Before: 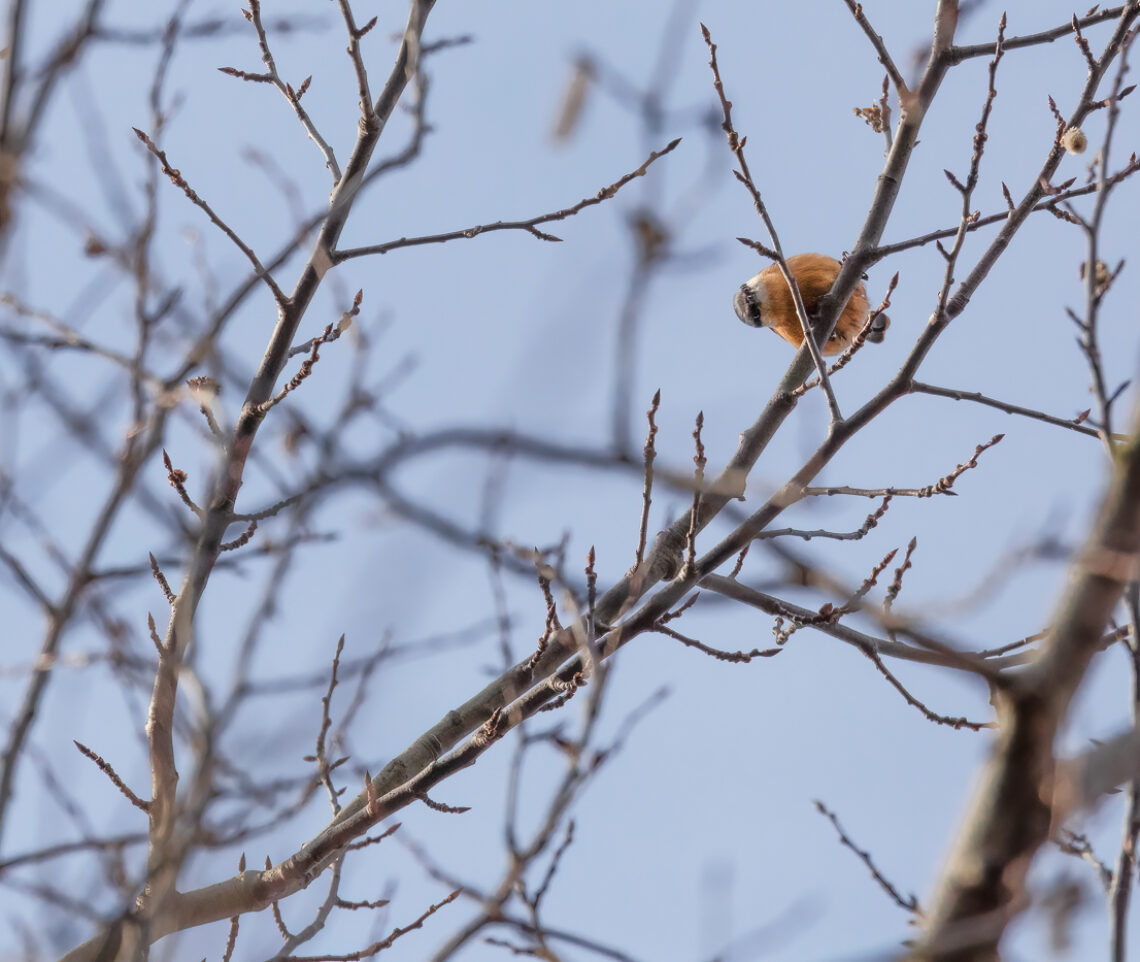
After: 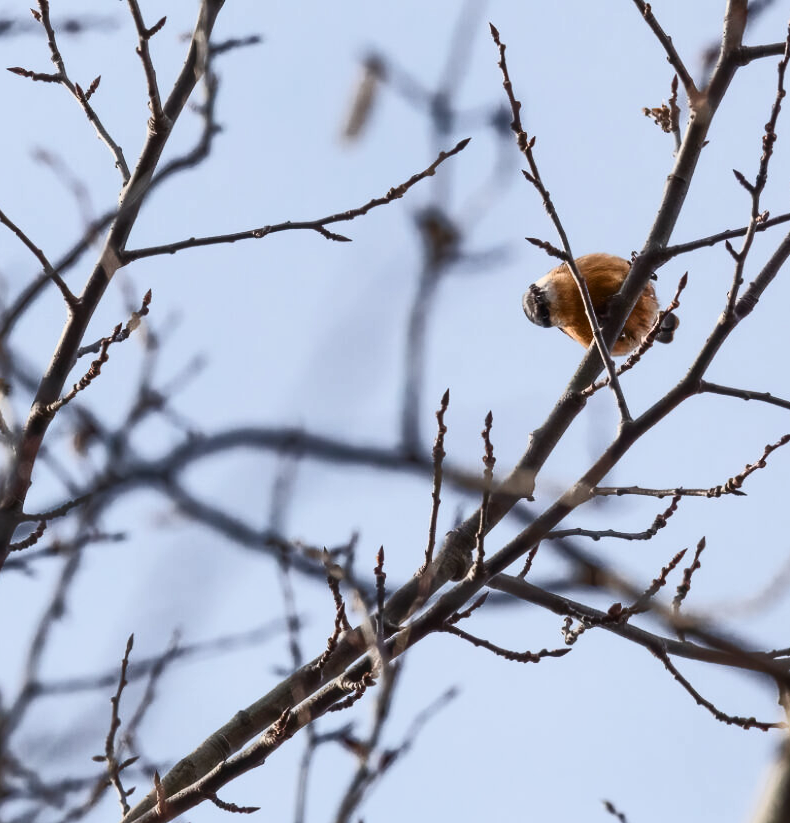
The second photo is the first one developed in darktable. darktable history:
contrast brightness saturation: contrast 0.623, brightness 0.34, saturation 0.14
exposure: black level correction 0, exposure -0.844 EV, compensate highlight preservation false
crop: left 18.588%, right 12.06%, bottom 14.445%
